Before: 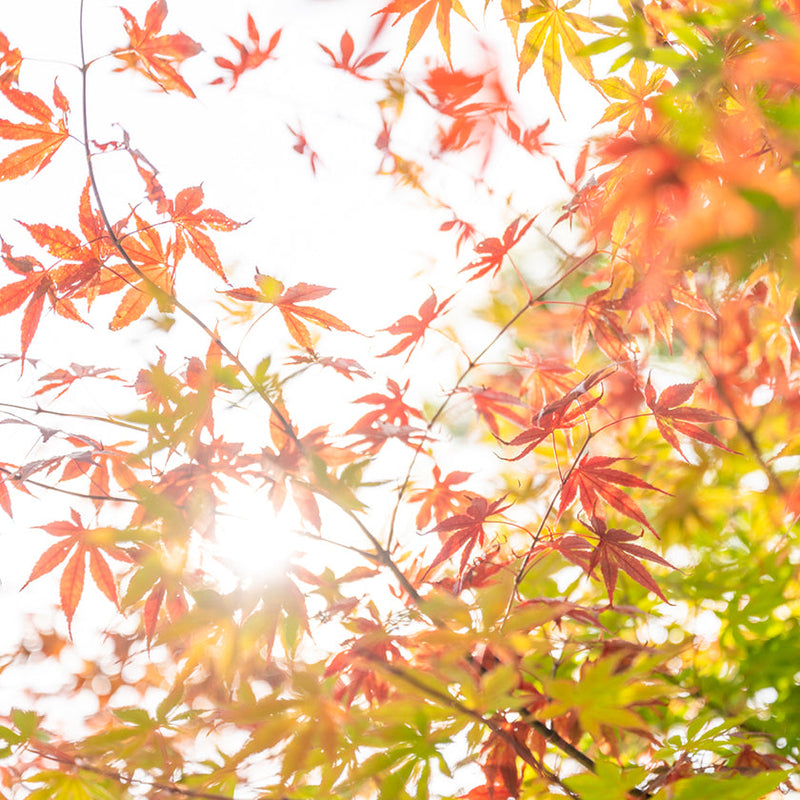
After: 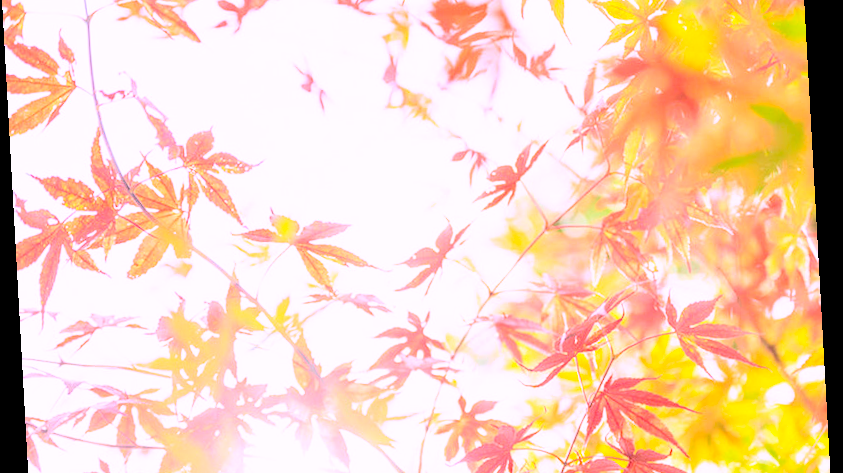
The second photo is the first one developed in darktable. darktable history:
rotate and perspective: rotation -3.18°, automatic cropping off
crop and rotate: top 10.605%, bottom 33.274%
white balance: red 1.042, blue 1.17
contrast brightness saturation: contrast 0.2, brightness 0.16, saturation 0.22
rgb levels: levels [[0.027, 0.429, 0.996], [0, 0.5, 1], [0, 0.5, 1]]
